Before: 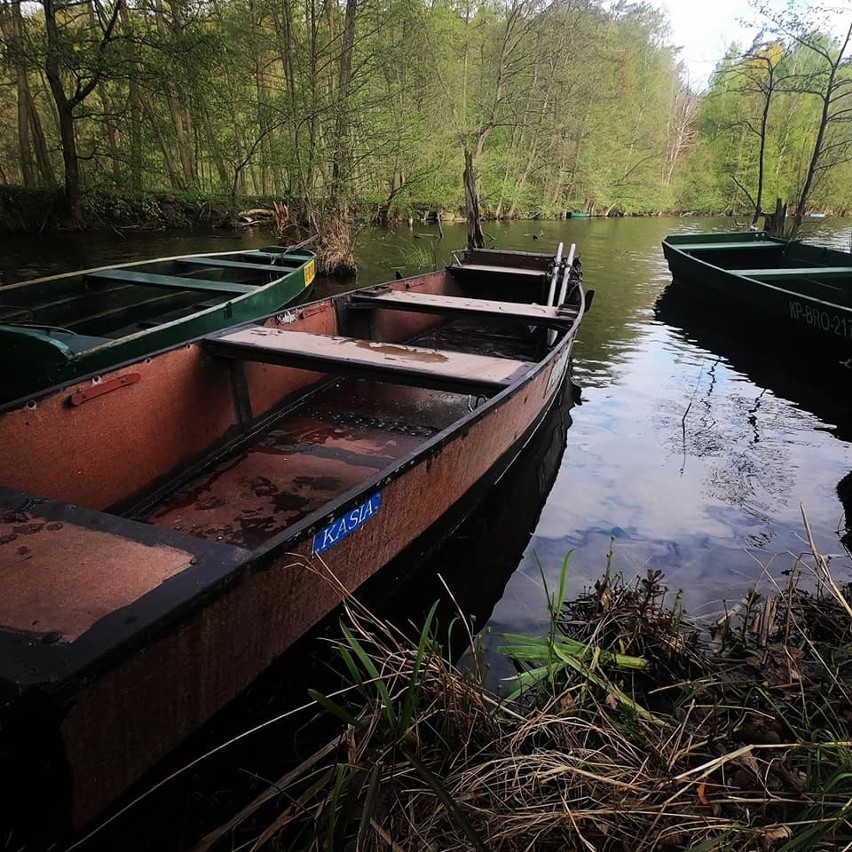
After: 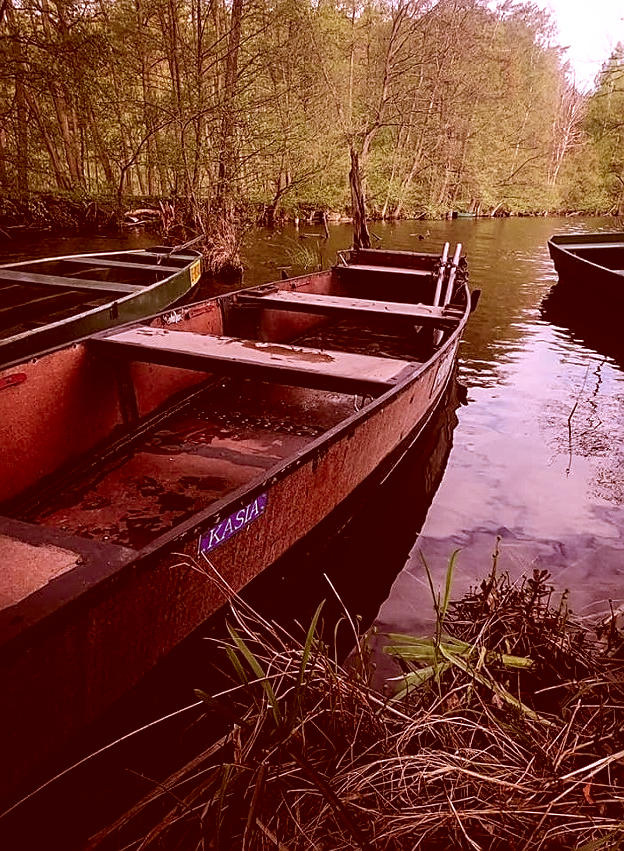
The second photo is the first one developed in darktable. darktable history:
white balance: red 1.042, blue 1.17
crop: left 13.443%, right 13.31%
sharpen: on, module defaults
local contrast: on, module defaults
color correction: highlights a* 9.03, highlights b* 8.71, shadows a* 40, shadows b* 40, saturation 0.8
